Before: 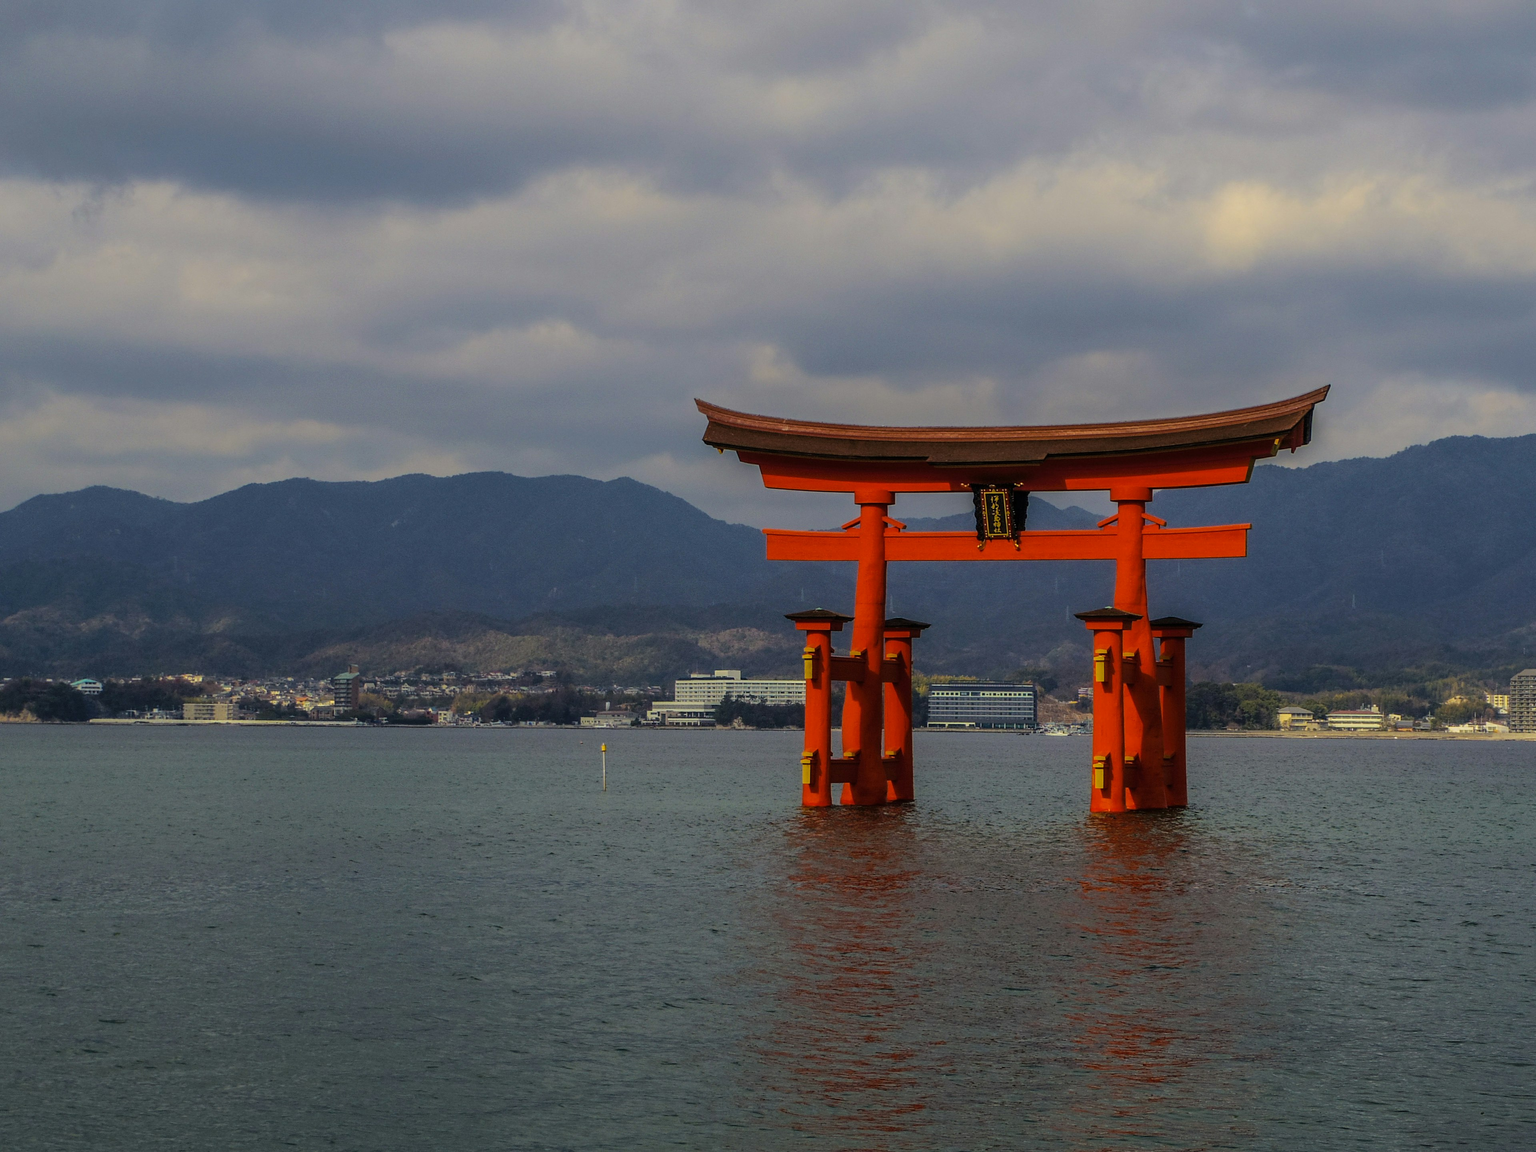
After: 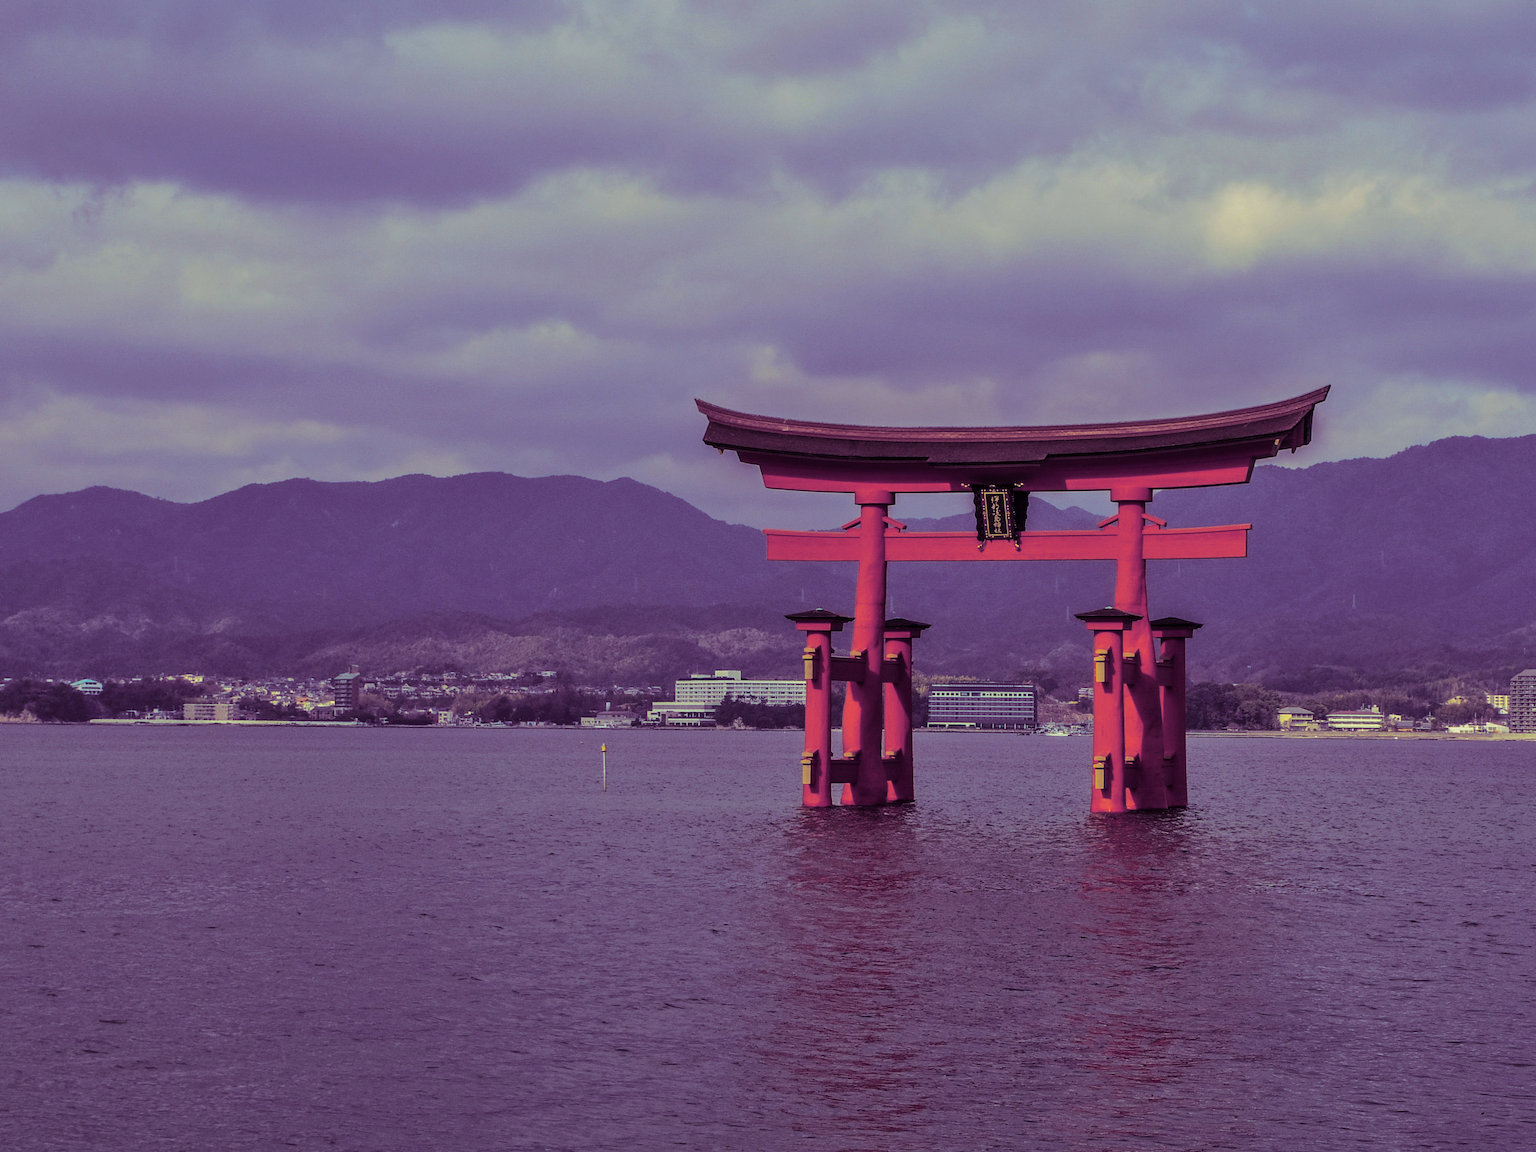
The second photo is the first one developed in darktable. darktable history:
split-toning: shadows › hue 277.2°, shadows › saturation 0.74
color contrast: green-magenta contrast 0.96
shadows and highlights: highlights color adjustment 0%, soften with gaussian
exposure: exposure 0.2 EV, compensate highlight preservation false
white balance: red 0.925, blue 1.046
